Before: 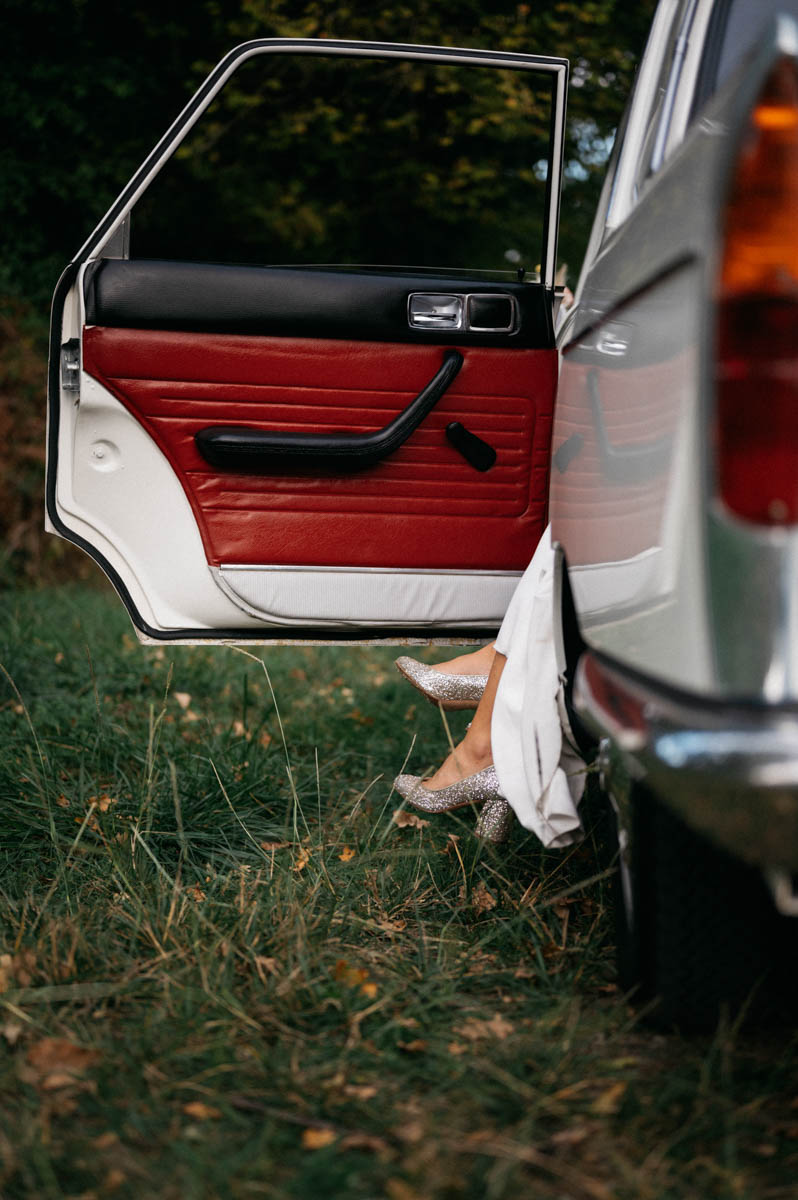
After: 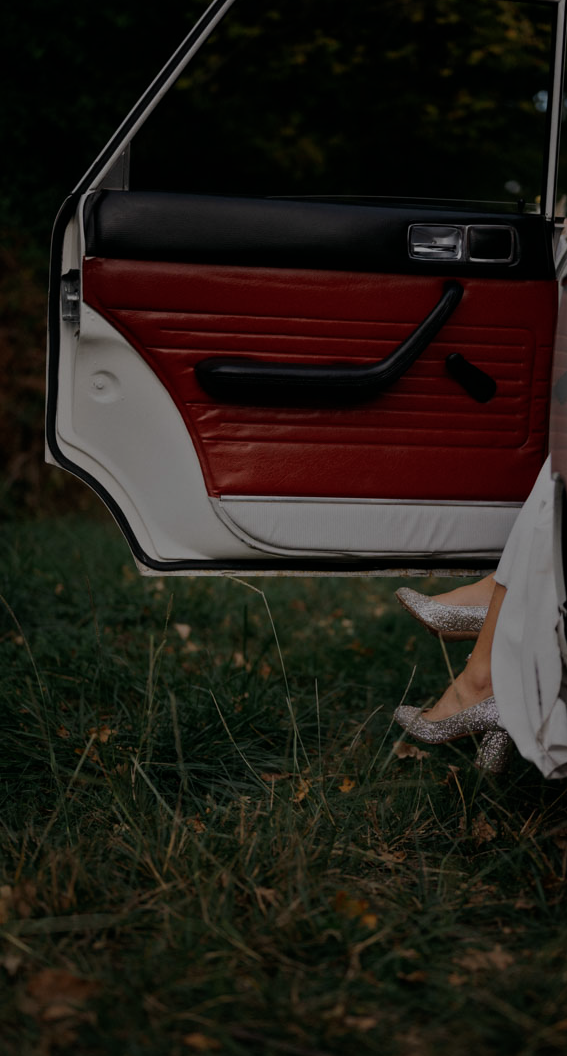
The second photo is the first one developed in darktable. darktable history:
crop: top 5.803%, right 27.864%, bottom 5.804%
tone equalizer: -8 EV -2 EV, -7 EV -2 EV, -6 EV -2 EV, -5 EV -2 EV, -4 EV -2 EV, -3 EV -2 EV, -2 EV -2 EV, -1 EV -1.63 EV, +0 EV -2 EV
